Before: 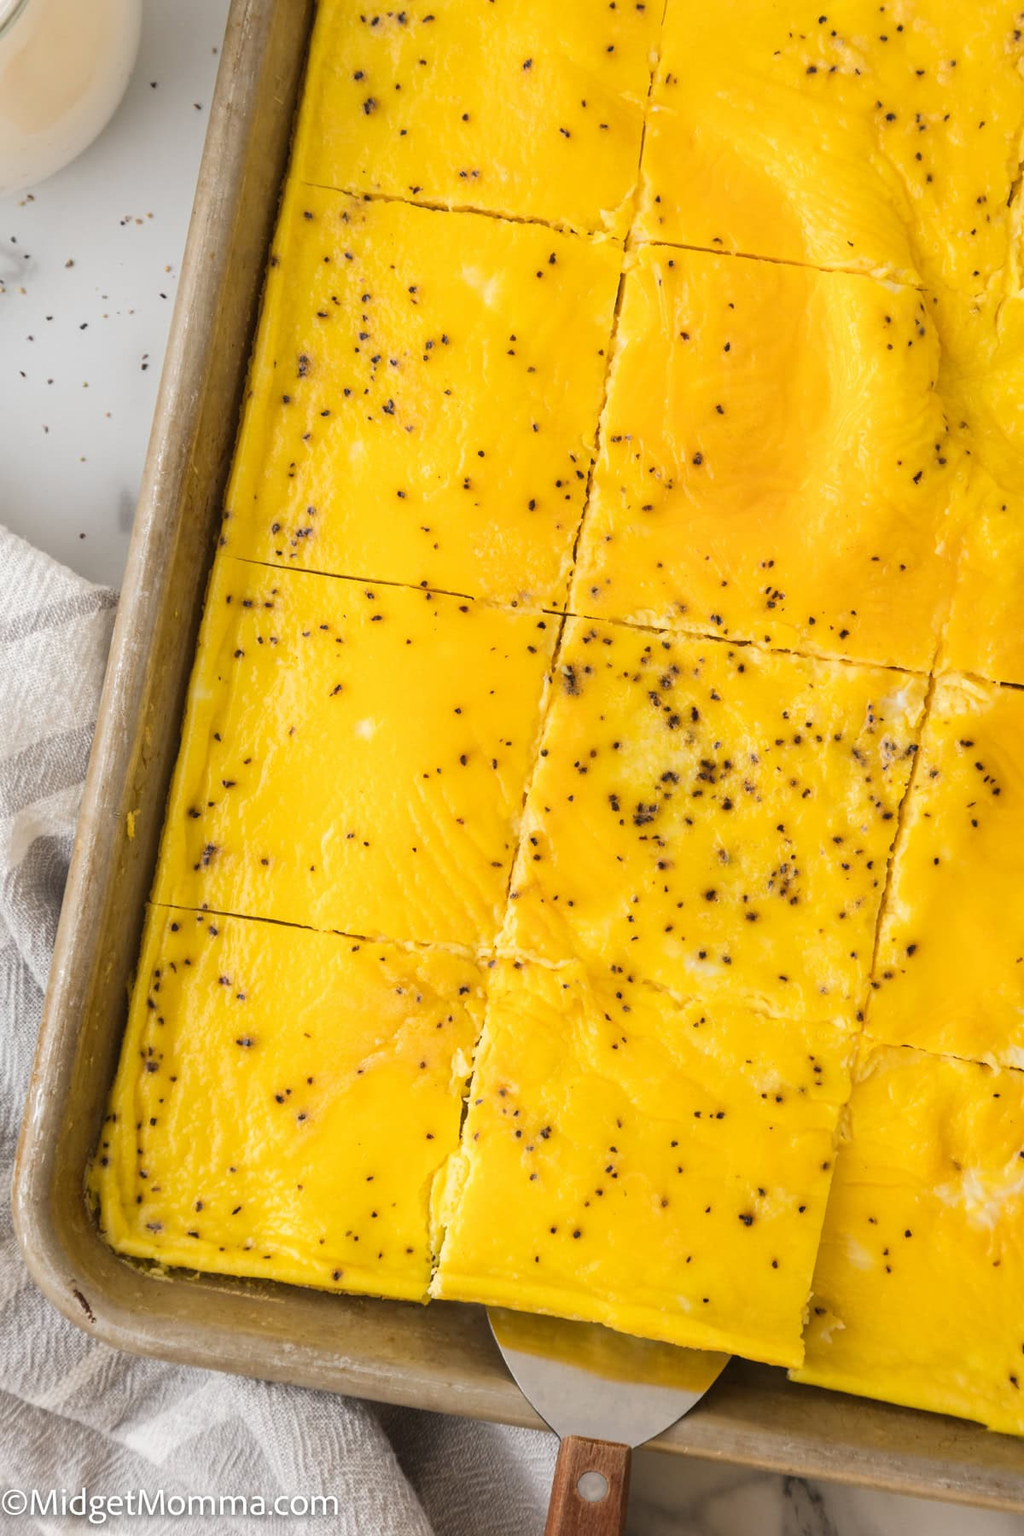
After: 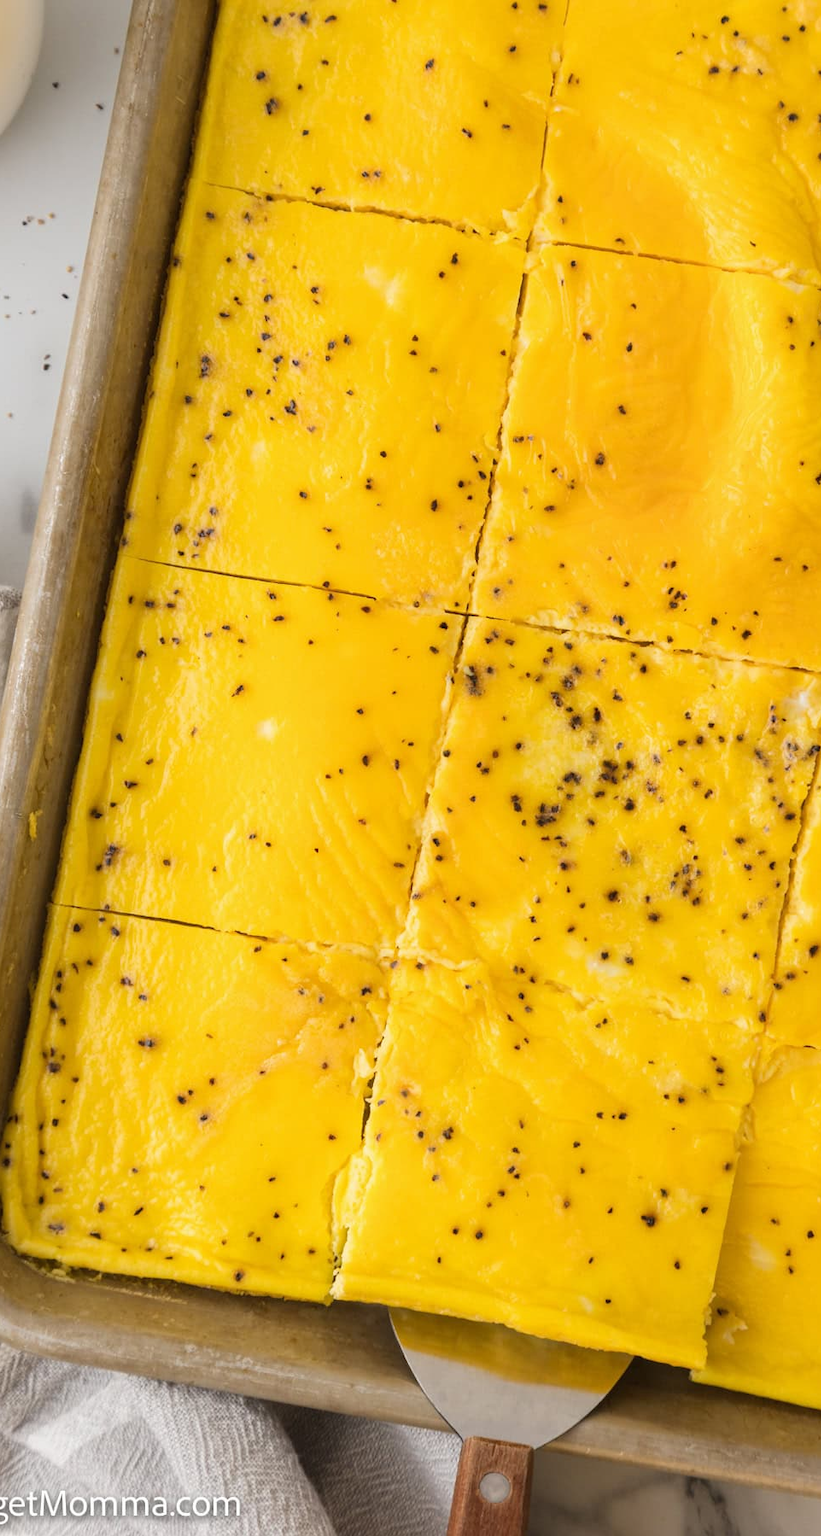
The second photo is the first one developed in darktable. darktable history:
exposure: exposure -0.021 EV, compensate highlight preservation false
crop and rotate: left 9.597%, right 10.195%
